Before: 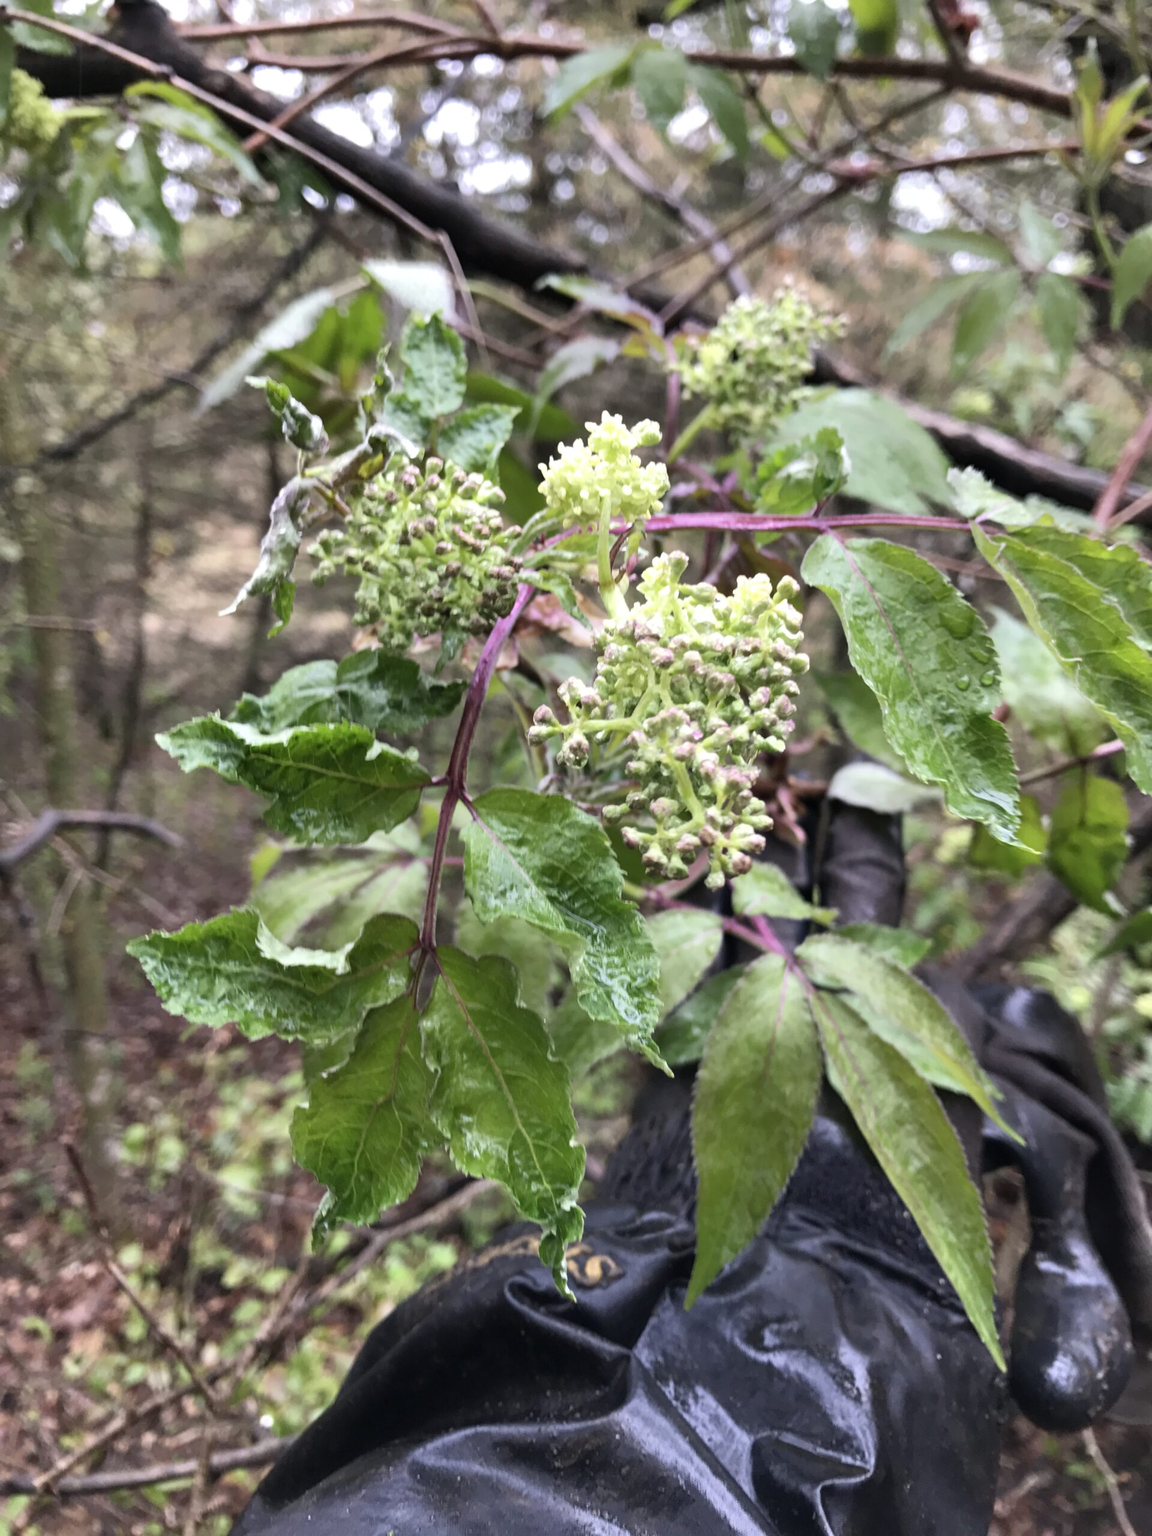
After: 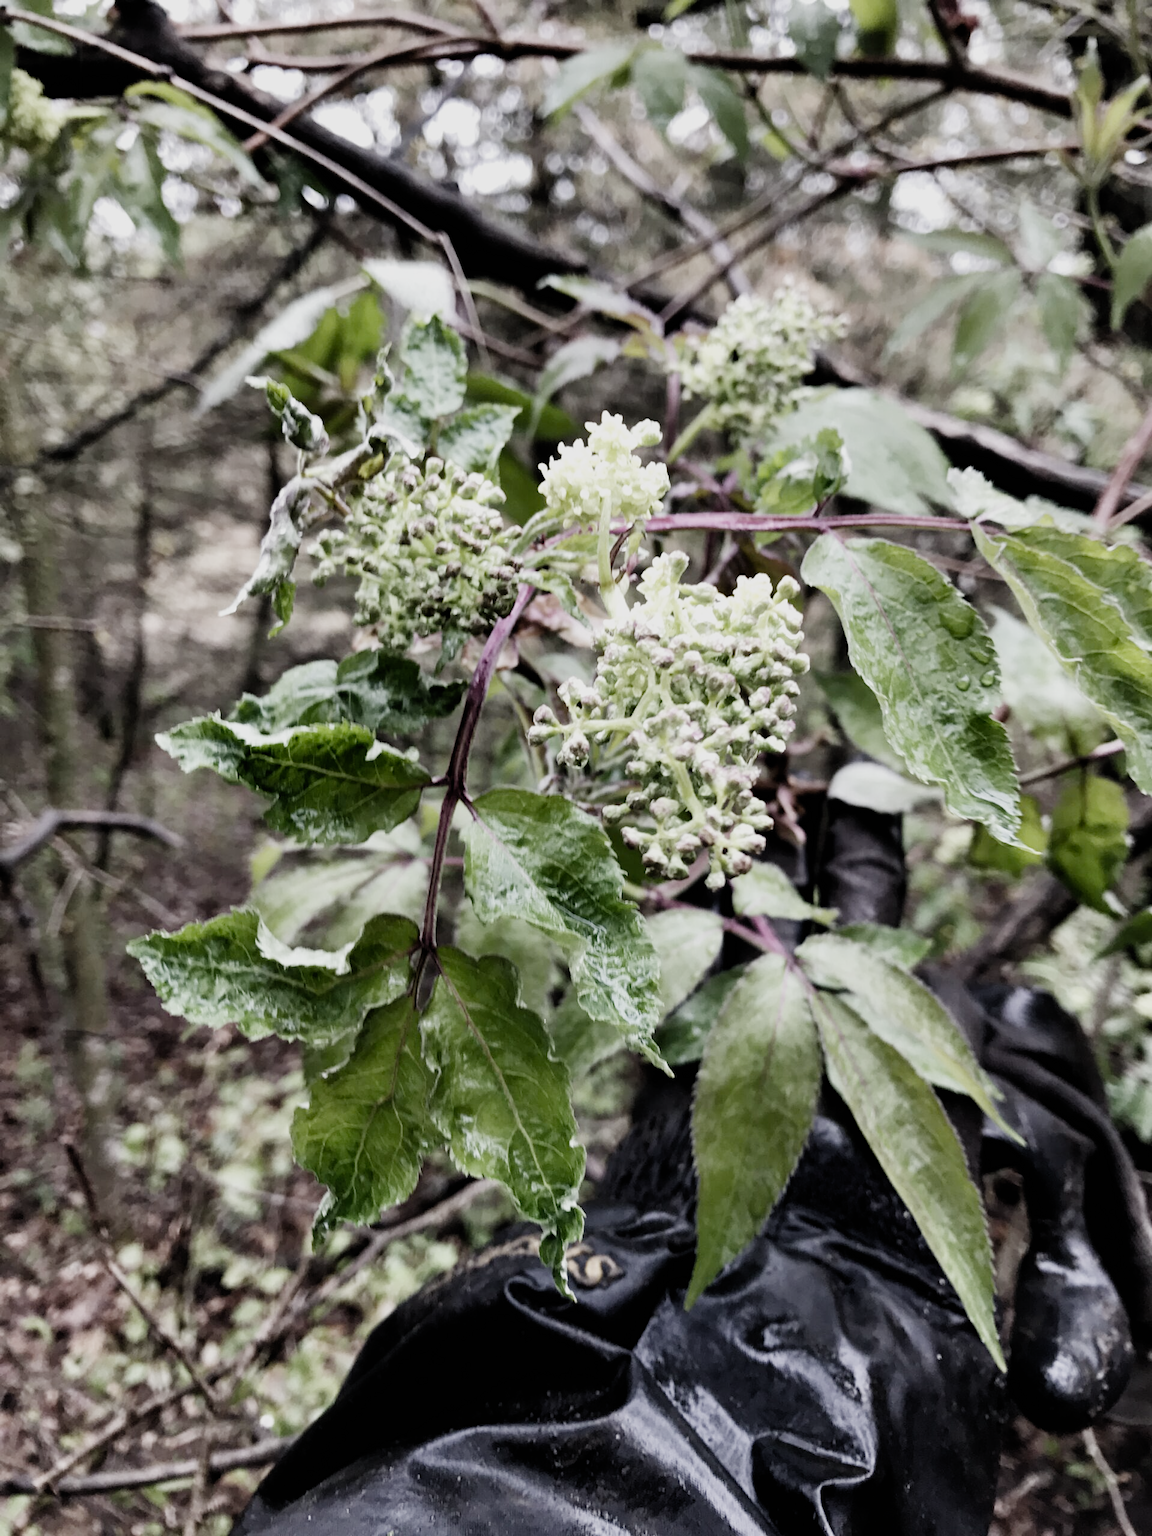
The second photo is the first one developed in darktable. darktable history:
filmic rgb: black relative exposure -5.05 EV, white relative exposure 3.97 EV, hardness 2.9, contrast 1.39, highlights saturation mix -28.87%, preserve chrominance no, color science v5 (2021)
